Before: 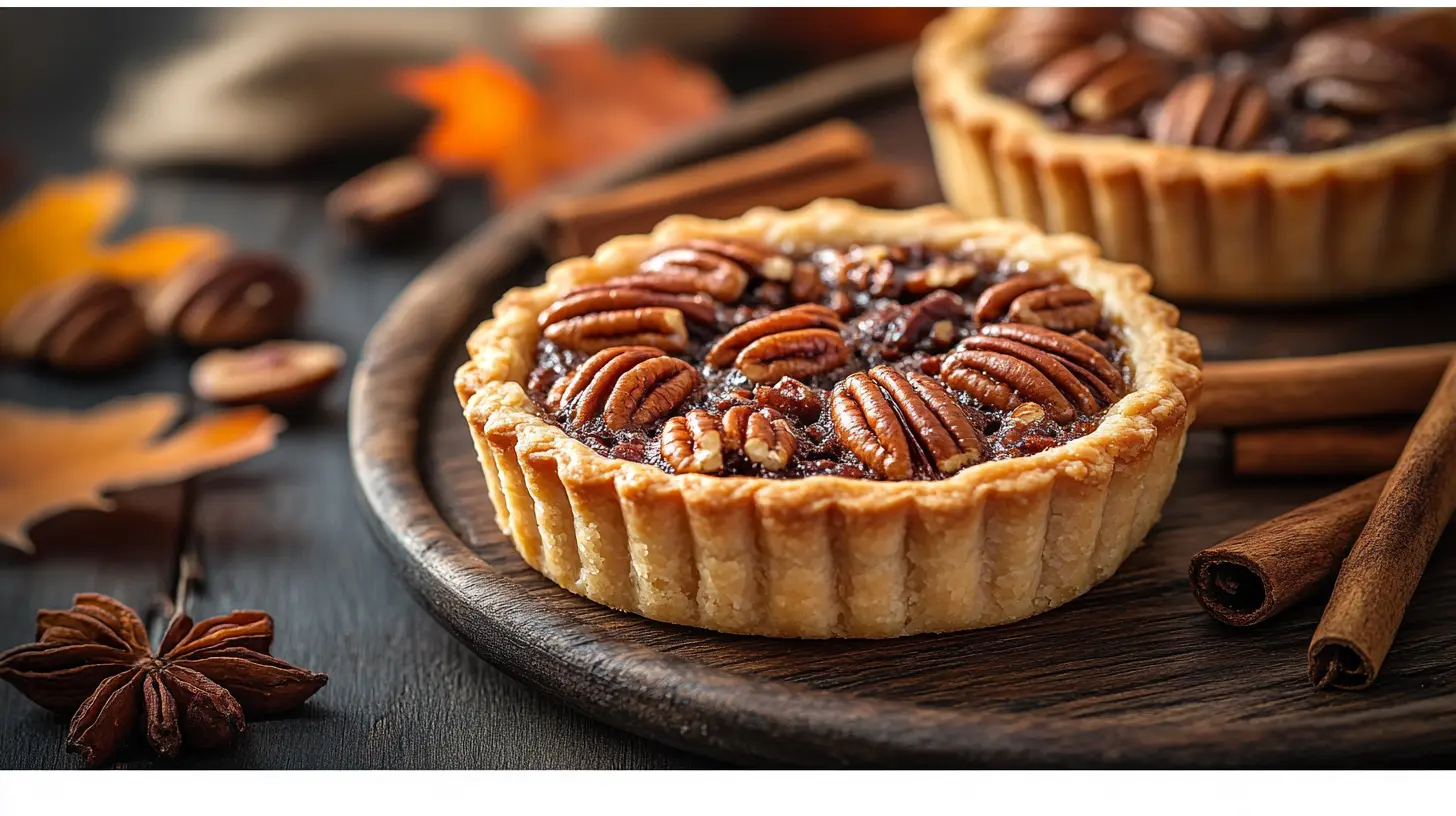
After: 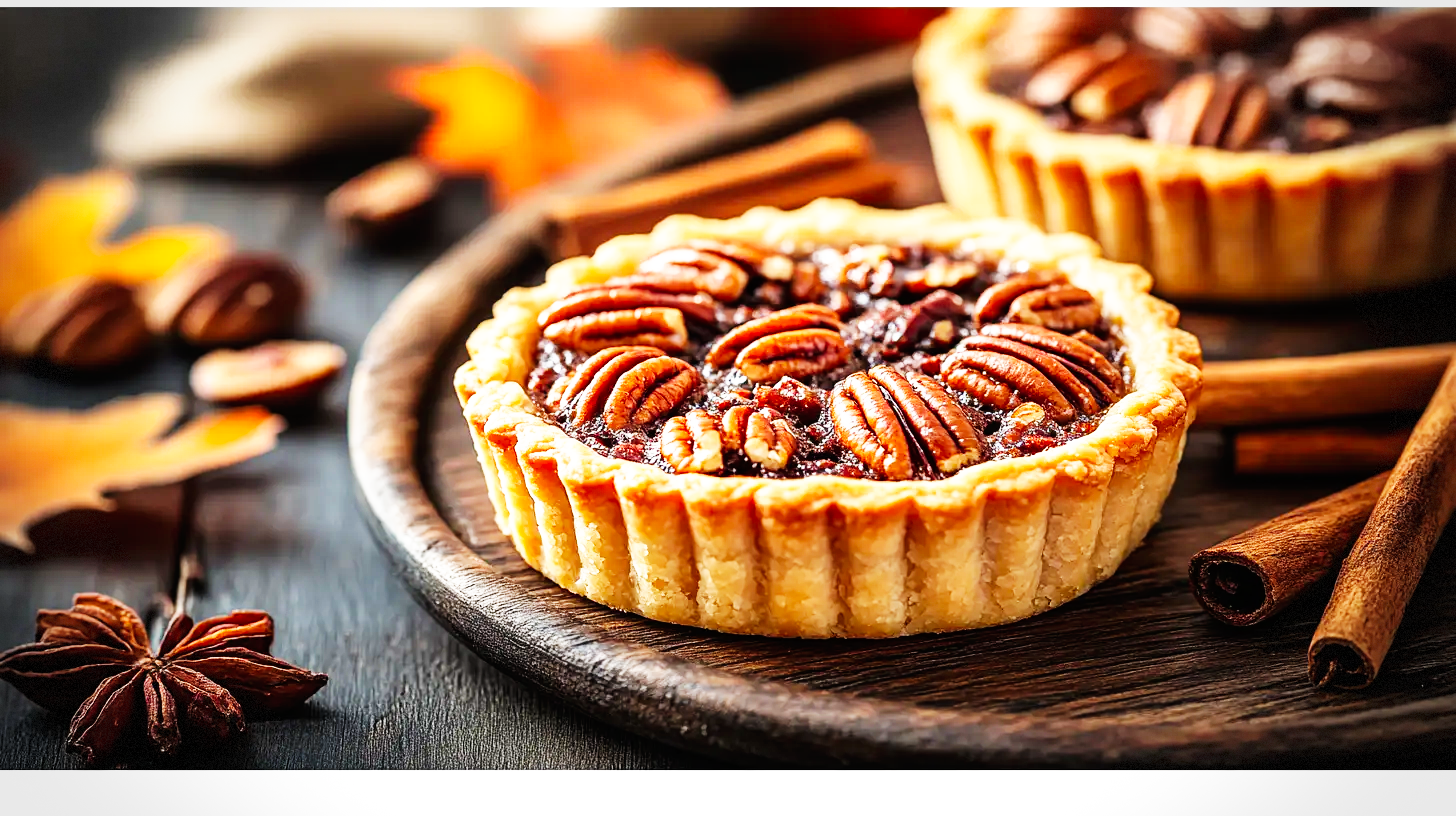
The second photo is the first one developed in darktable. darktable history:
vignetting: fall-off start 91%, fall-off radius 39.39%, brightness -0.182, saturation -0.3, width/height ratio 1.219, shape 1.3, dithering 8-bit output, unbound false
base curve: curves: ch0 [(0, 0) (0.007, 0.004) (0.027, 0.03) (0.046, 0.07) (0.207, 0.54) (0.442, 0.872) (0.673, 0.972) (1, 1)], preserve colors none
